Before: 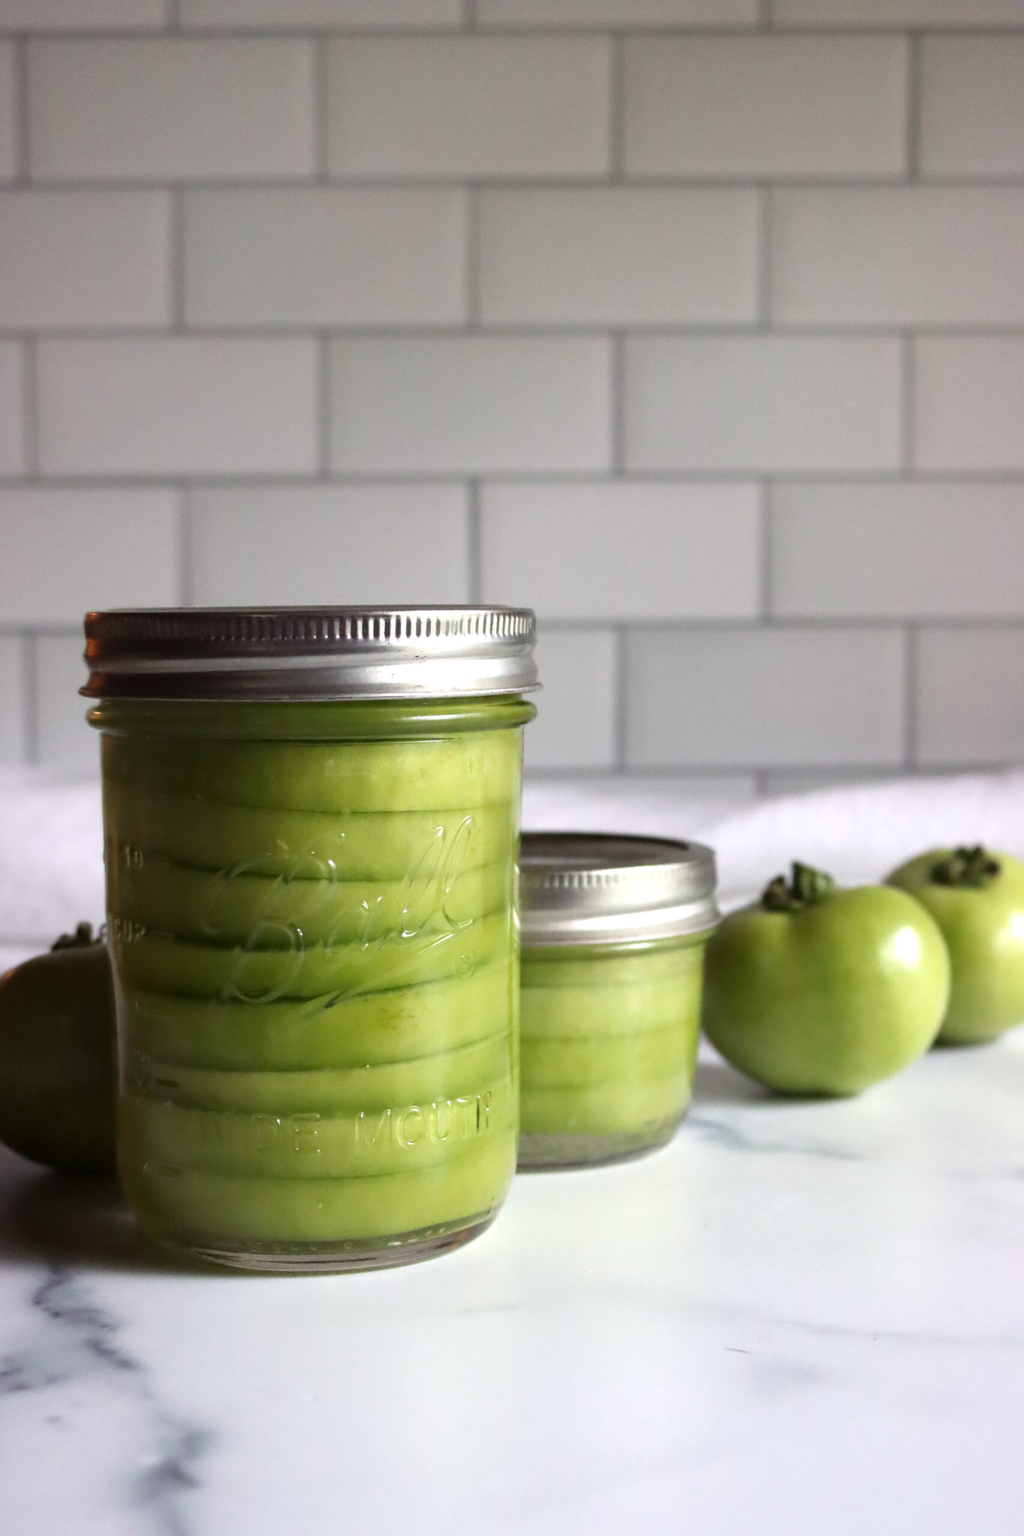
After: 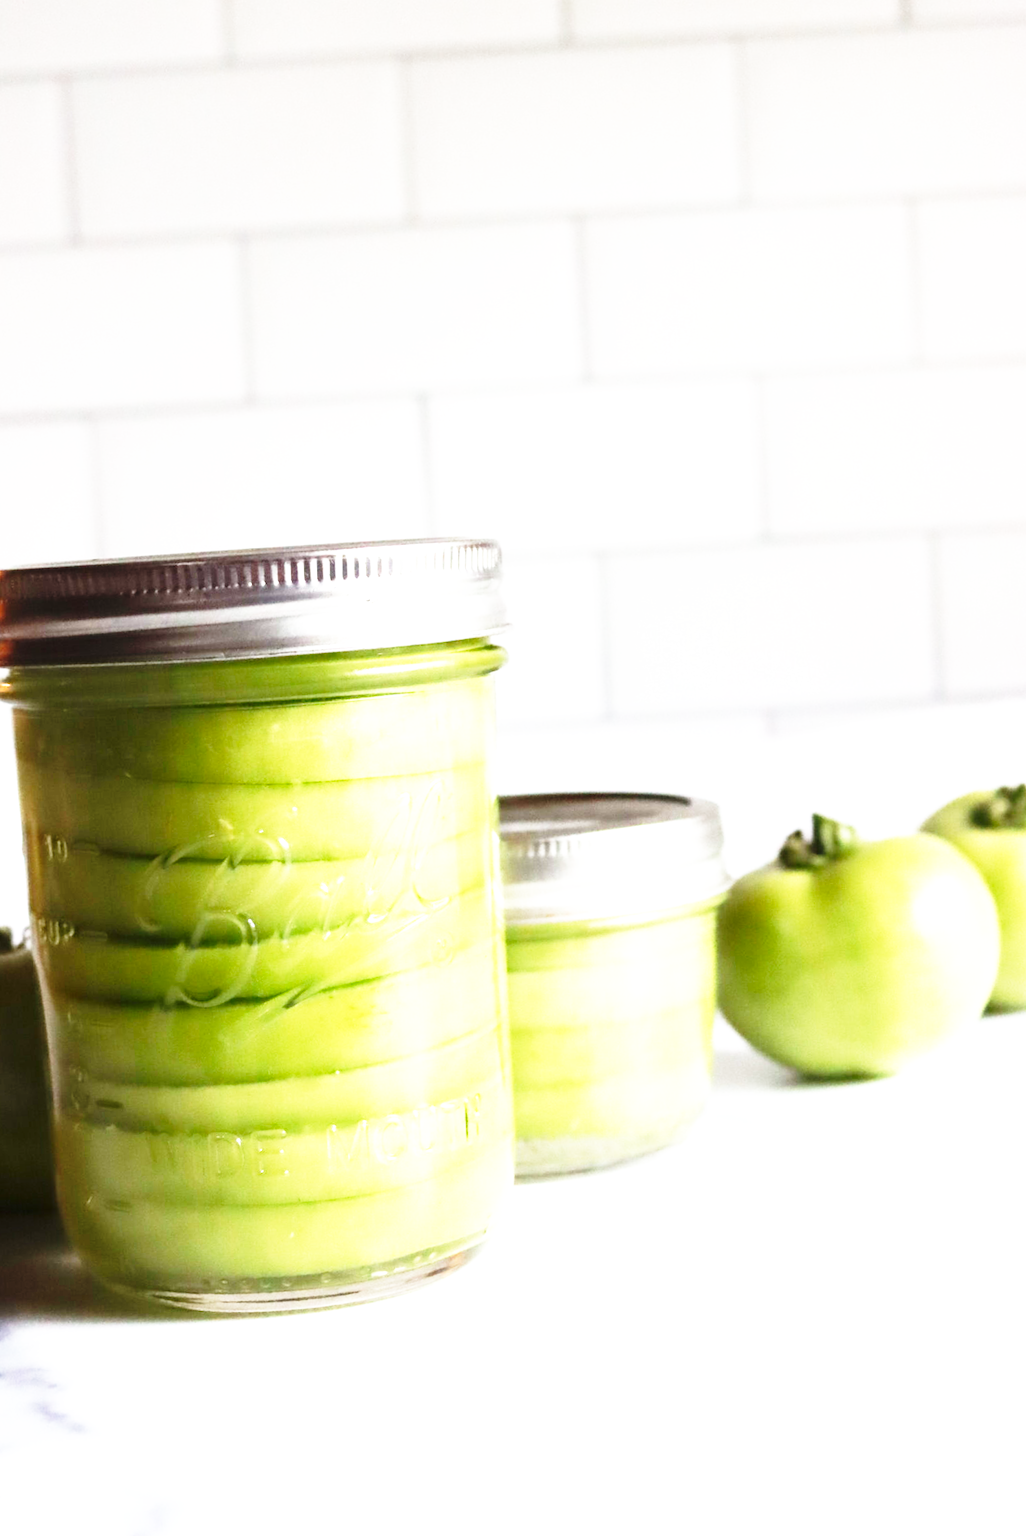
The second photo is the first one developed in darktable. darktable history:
crop and rotate: angle 3.13°, left 5.483%, top 5.718%
base curve: curves: ch0 [(0, 0) (0.026, 0.03) (0.109, 0.232) (0.351, 0.748) (0.669, 0.968) (1, 1)], preserve colors none
exposure: black level correction 0, exposure 1.103 EV, compensate exposure bias true, compensate highlight preservation false
